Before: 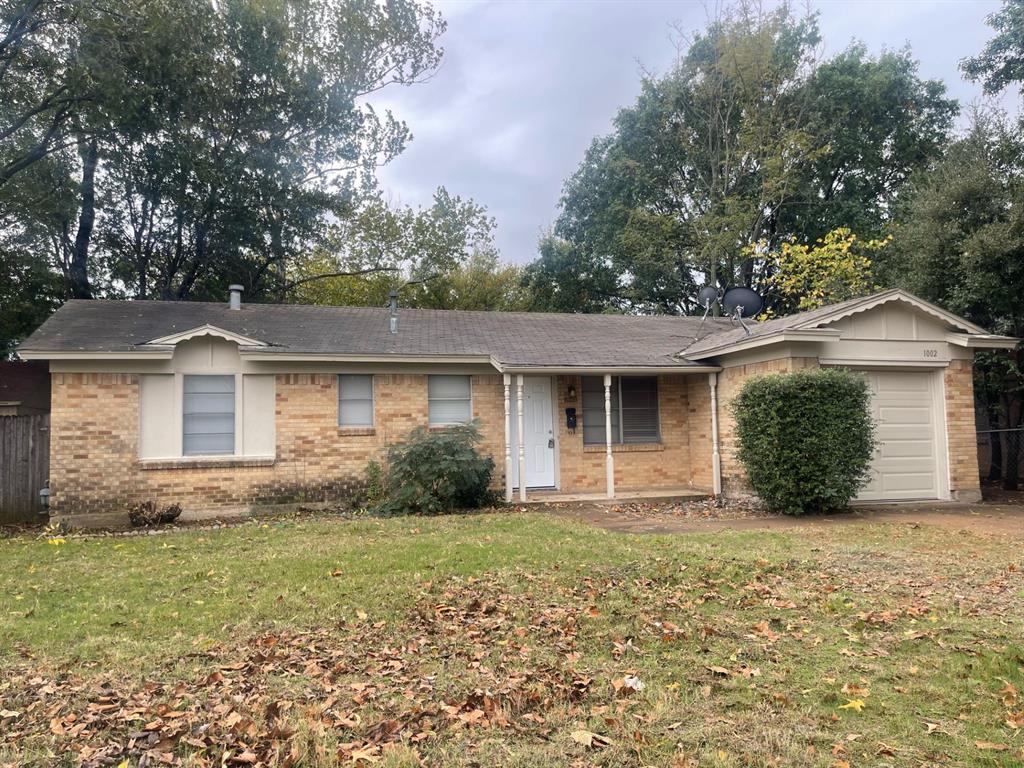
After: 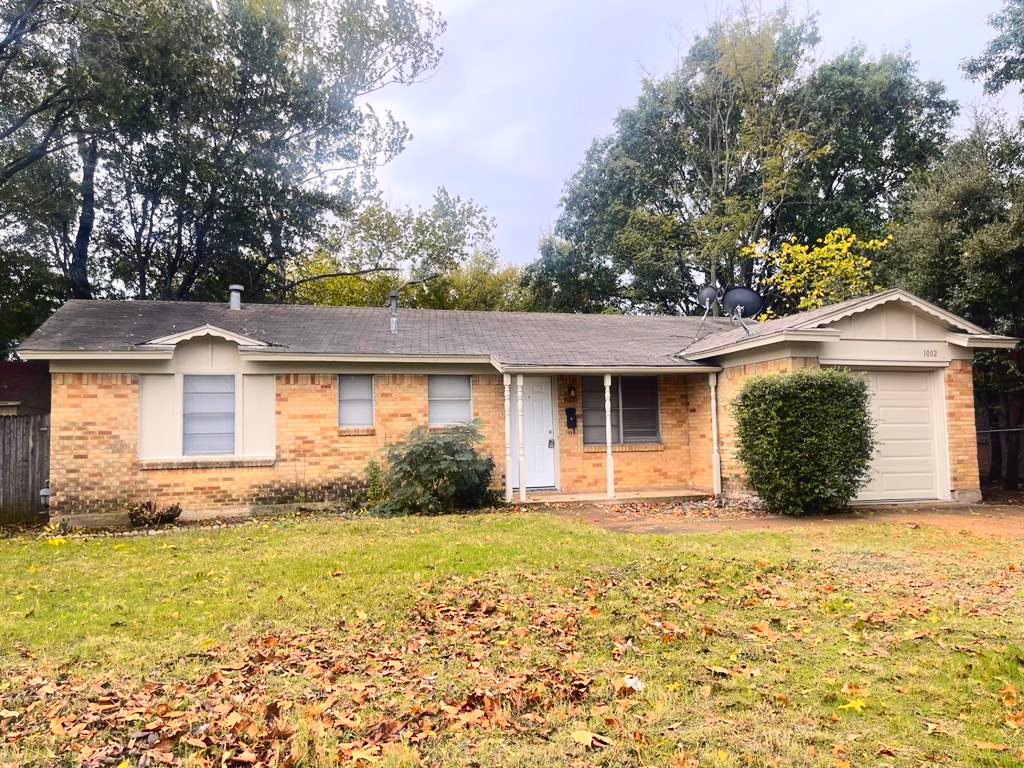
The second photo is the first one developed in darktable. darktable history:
tone curve: curves: ch0 [(0, 0.023) (0.103, 0.087) (0.295, 0.297) (0.445, 0.531) (0.553, 0.665) (0.735, 0.843) (0.994, 1)]; ch1 [(0, 0) (0.414, 0.395) (0.447, 0.447) (0.485, 0.495) (0.512, 0.523) (0.542, 0.581) (0.581, 0.632) (0.646, 0.715) (1, 1)]; ch2 [(0, 0) (0.369, 0.388) (0.449, 0.431) (0.478, 0.471) (0.516, 0.517) (0.579, 0.624) (0.674, 0.775) (1, 1)], color space Lab, independent channels, preserve colors none
